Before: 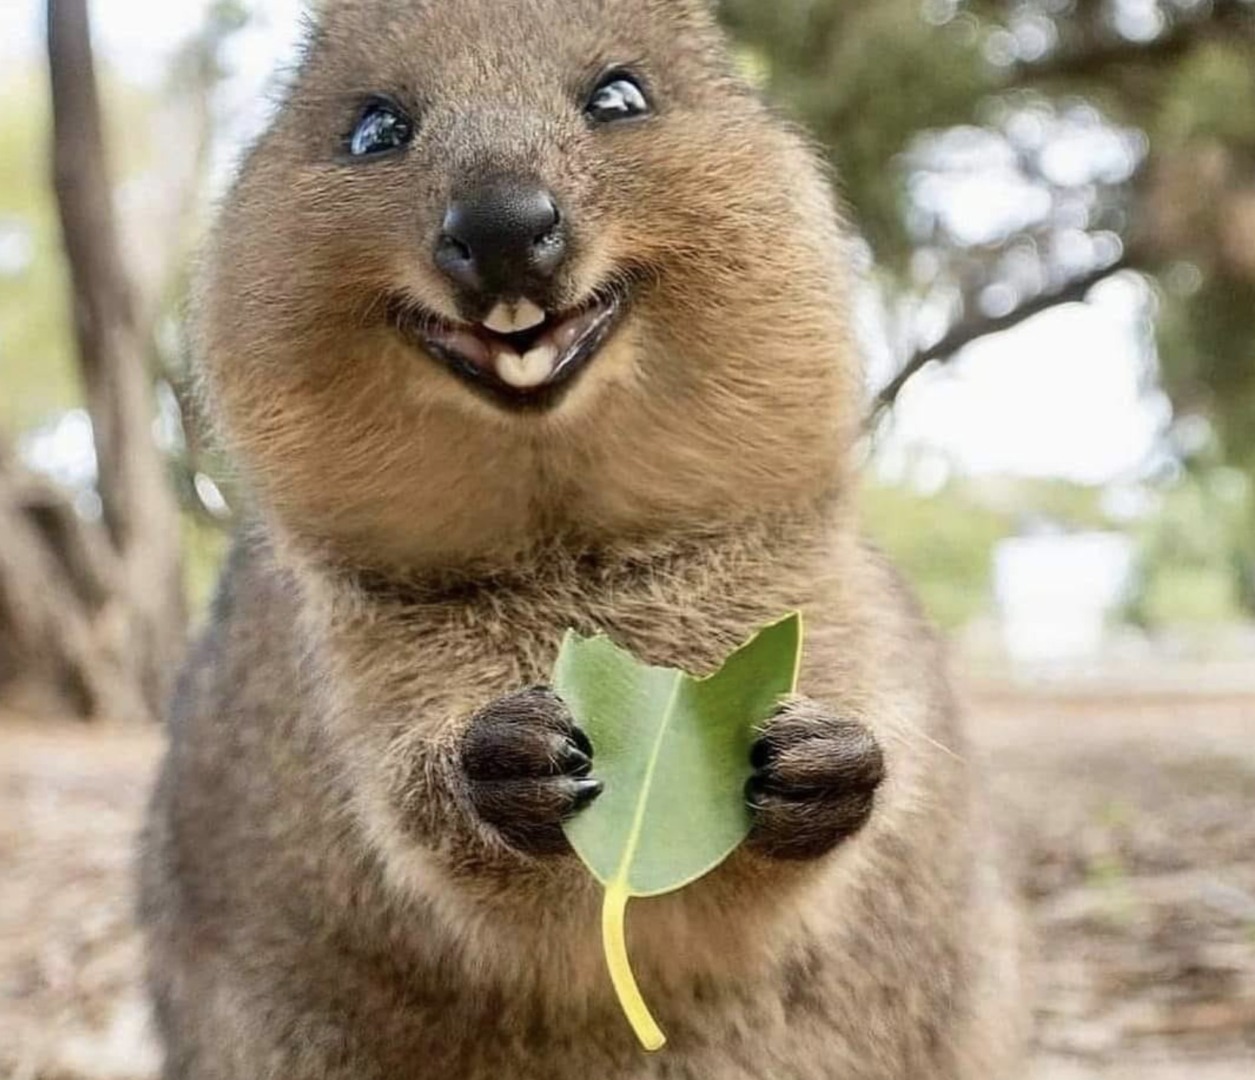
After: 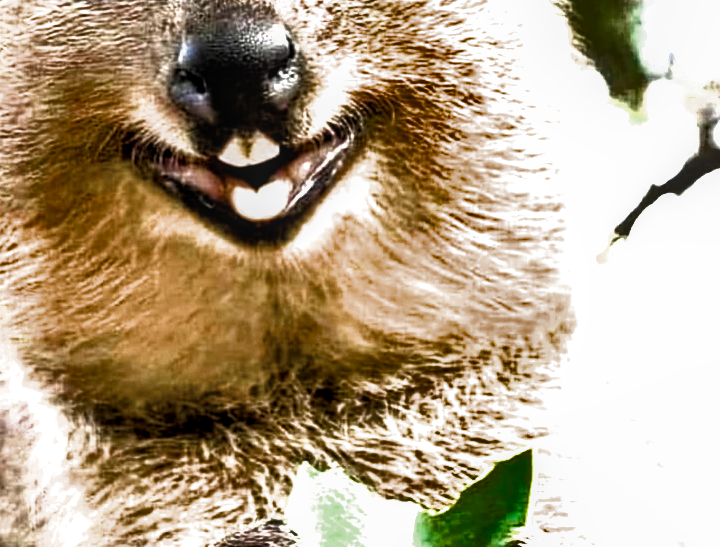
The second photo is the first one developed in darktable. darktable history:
crop: left 21.181%, top 15.435%, right 21.419%, bottom 33.843%
shadows and highlights: radius 108.24, shadows 40.82, highlights -71.84, low approximation 0.01, soften with gaussian
color zones: curves: ch0 [(0, 0.5) (0.125, 0.4) (0.25, 0.5) (0.375, 0.4) (0.5, 0.4) (0.625, 0.35) (0.75, 0.35) (0.875, 0.5)]; ch1 [(0, 0.35) (0.125, 0.45) (0.25, 0.35) (0.375, 0.35) (0.5, 0.35) (0.625, 0.35) (0.75, 0.45) (0.875, 0.35)]; ch2 [(0, 0.6) (0.125, 0.5) (0.25, 0.5) (0.375, 0.6) (0.5, 0.6) (0.625, 0.5) (0.75, 0.5) (0.875, 0.5)]
exposure: black level correction 0, exposure 0.694 EV, compensate highlight preservation false
tone equalizer: on, module defaults
local contrast: on, module defaults
filmic rgb: black relative exposure -8.22 EV, white relative exposure 2.2 EV, threshold 3.02 EV, hardness 7.19, latitude 85.57%, contrast 1.68, highlights saturation mix -3.94%, shadows ↔ highlights balance -2.3%, enable highlight reconstruction true
color balance rgb: perceptual saturation grading › global saturation 38.818%, perceptual saturation grading › highlights -24.821%, perceptual saturation grading › mid-tones 34.46%, perceptual saturation grading › shadows 35.537%, perceptual brilliance grading › global brilliance 12.073%, global vibrance 14.18%
